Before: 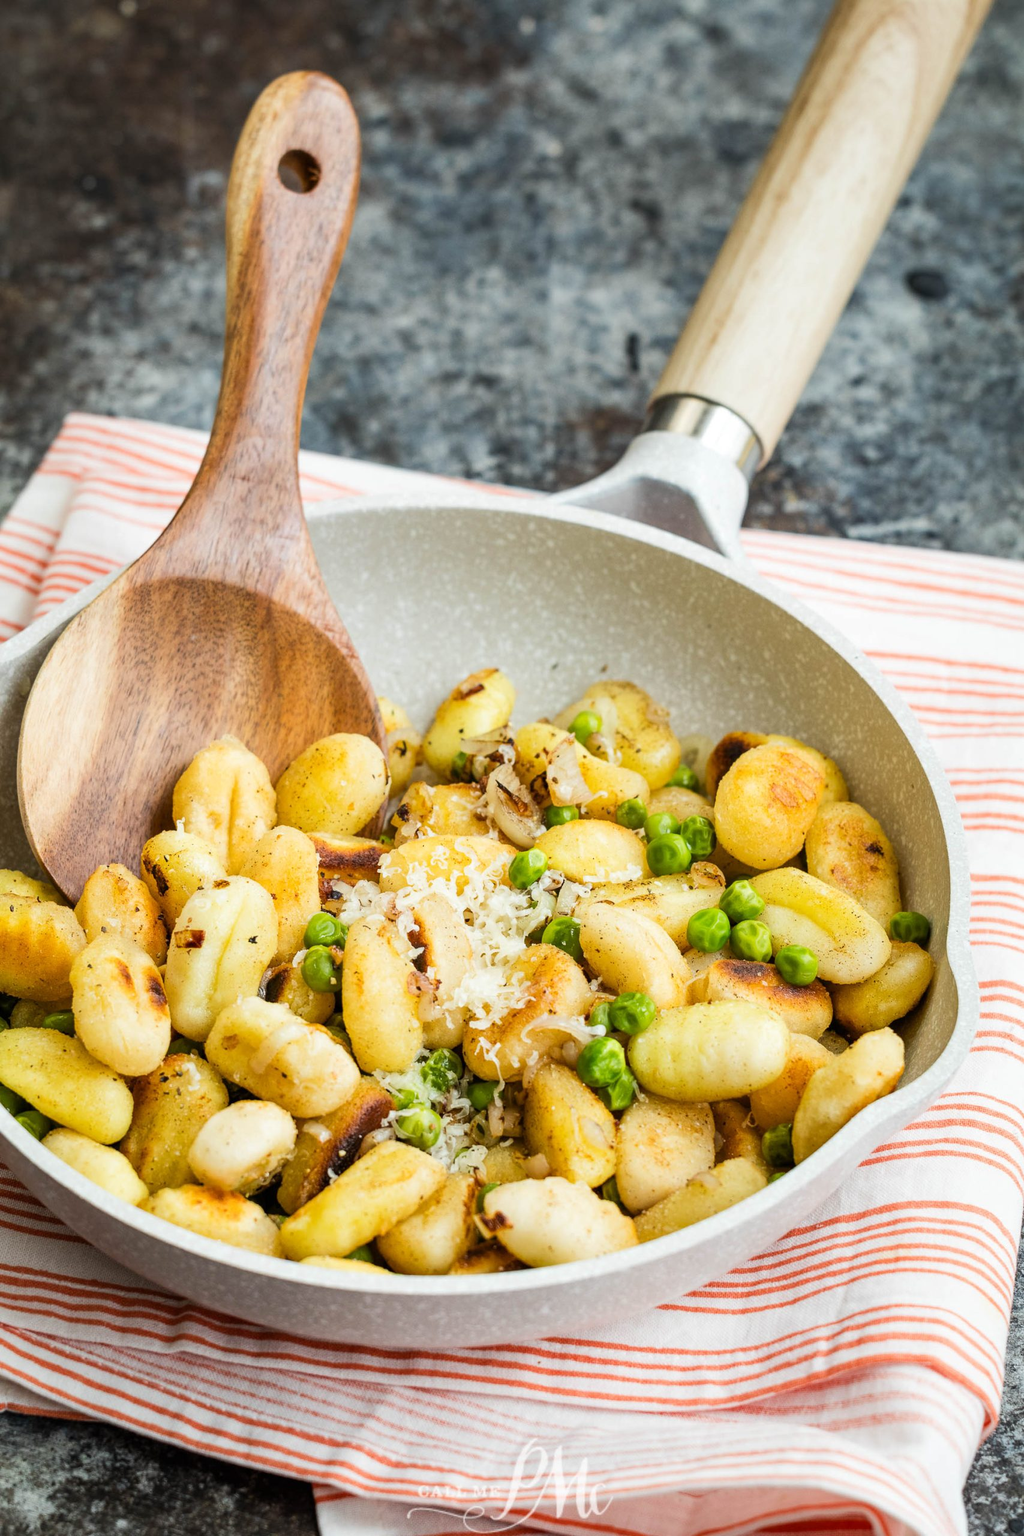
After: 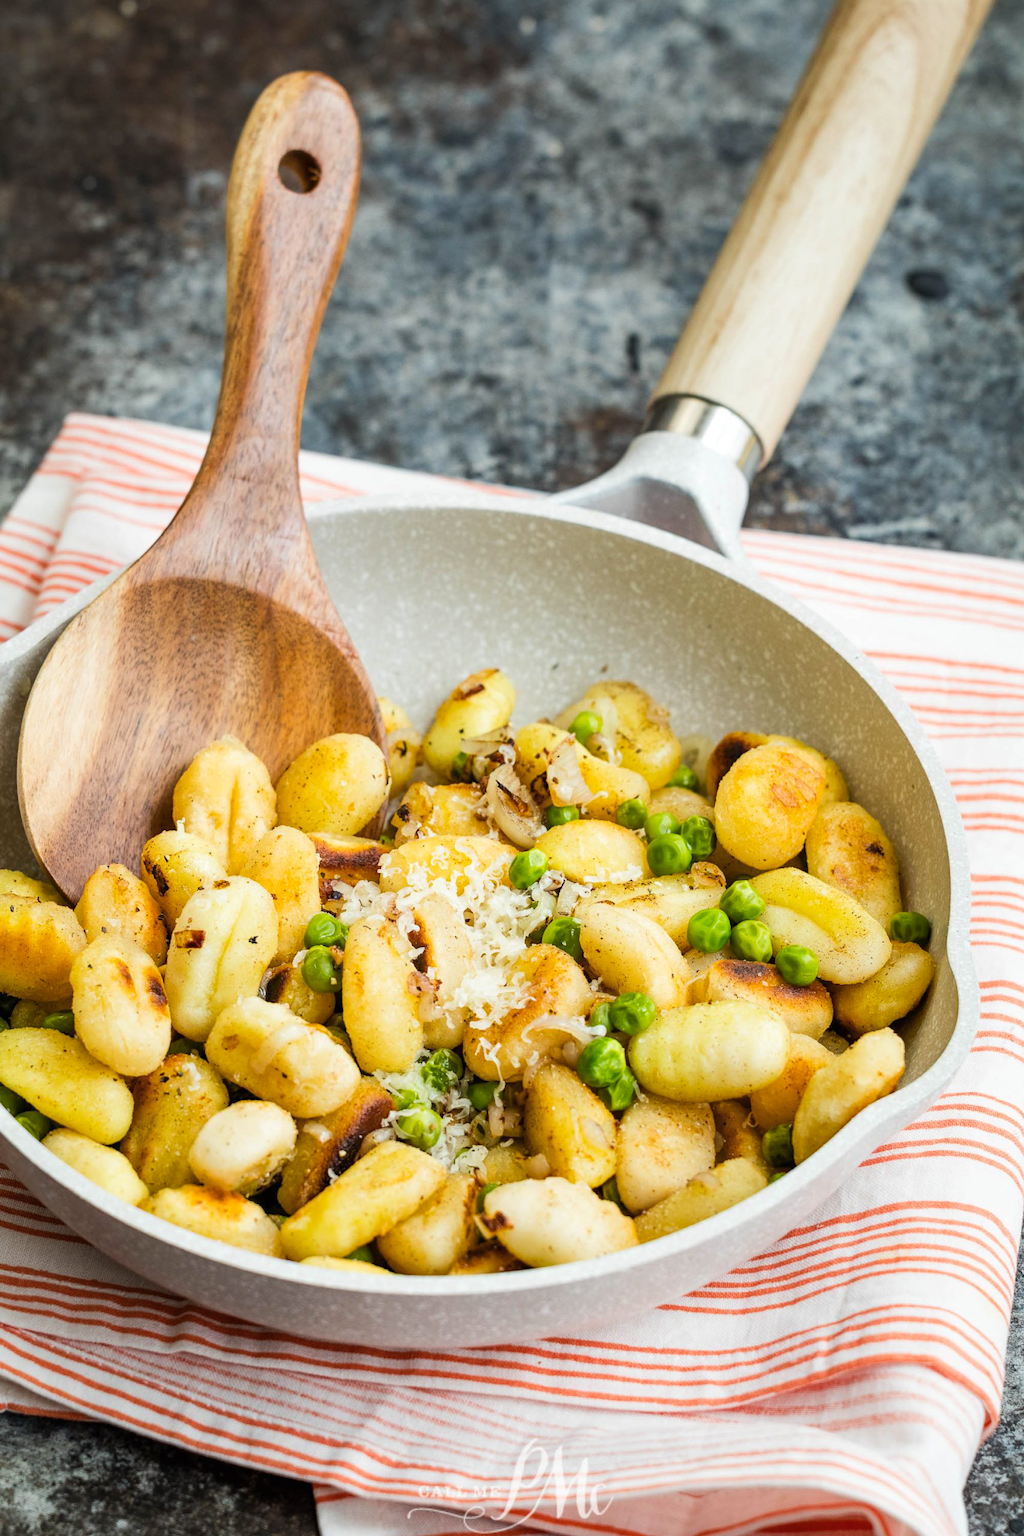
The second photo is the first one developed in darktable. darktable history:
color balance rgb: perceptual saturation grading › global saturation 0.13%, global vibrance 16.106%, saturation formula JzAzBz (2021)
